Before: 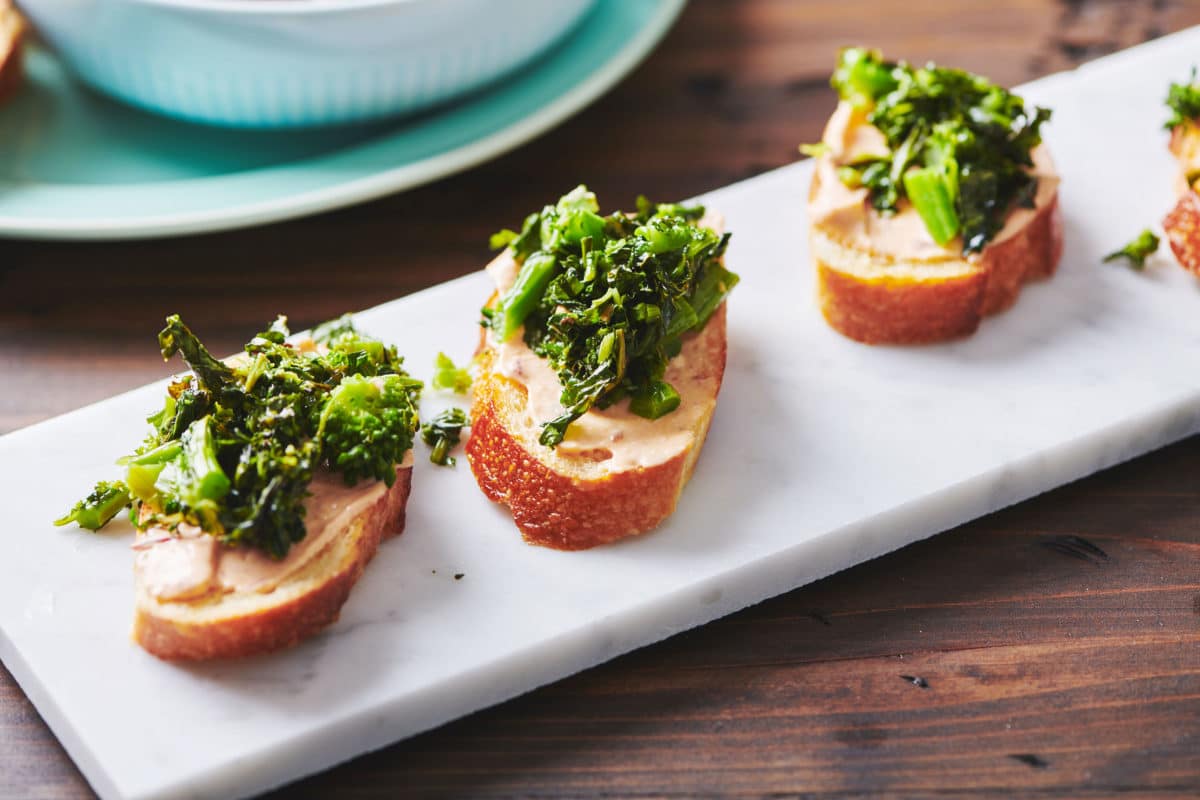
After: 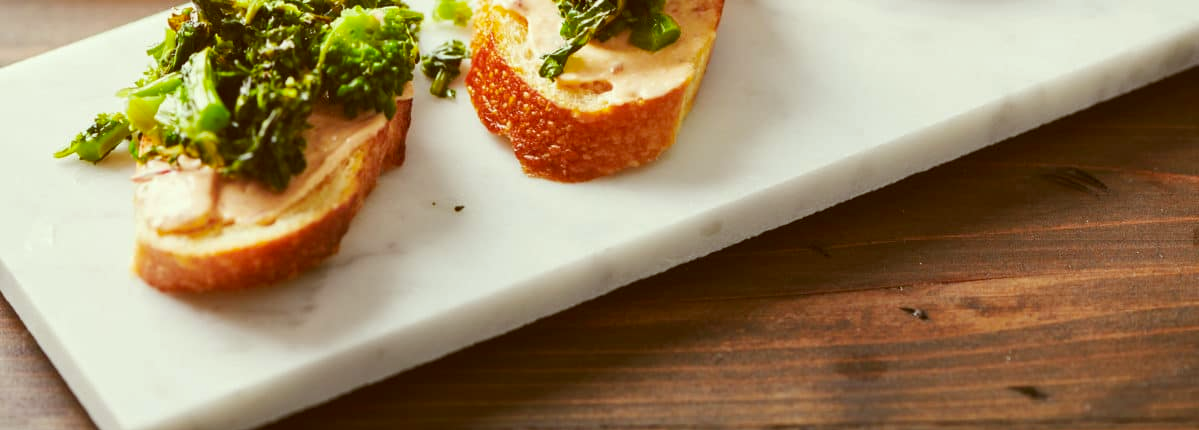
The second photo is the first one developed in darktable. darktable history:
color correction: highlights a* -5.94, highlights b* 9.48, shadows a* 10.12, shadows b* 23.94
crop and rotate: top 46.237%
